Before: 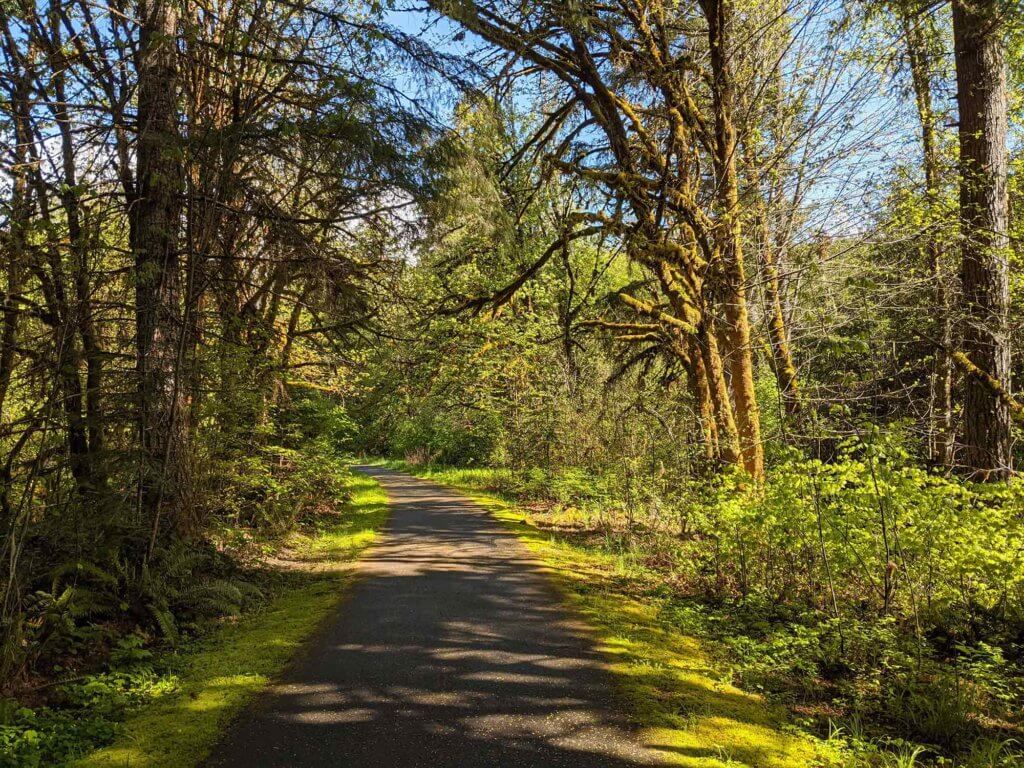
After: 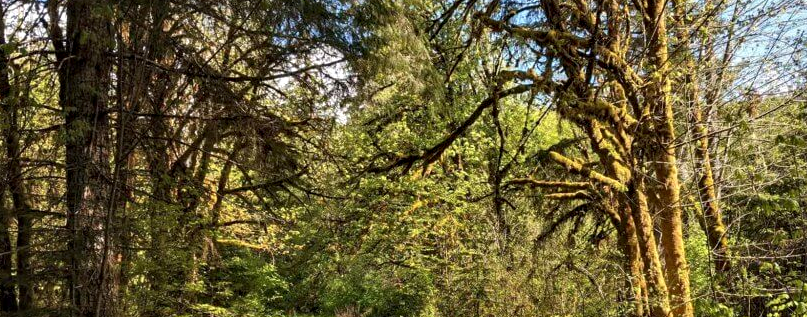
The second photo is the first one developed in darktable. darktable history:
crop: left 6.859%, top 18.559%, right 14.309%, bottom 40.127%
contrast equalizer: octaves 7, y [[0.783, 0.666, 0.575, 0.77, 0.556, 0.501], [0.5 ×6], [0.5 ×6], [0, 0.02, 0.272, 0.399, 0.062, 0], [0 ×6]], mix 0.31
